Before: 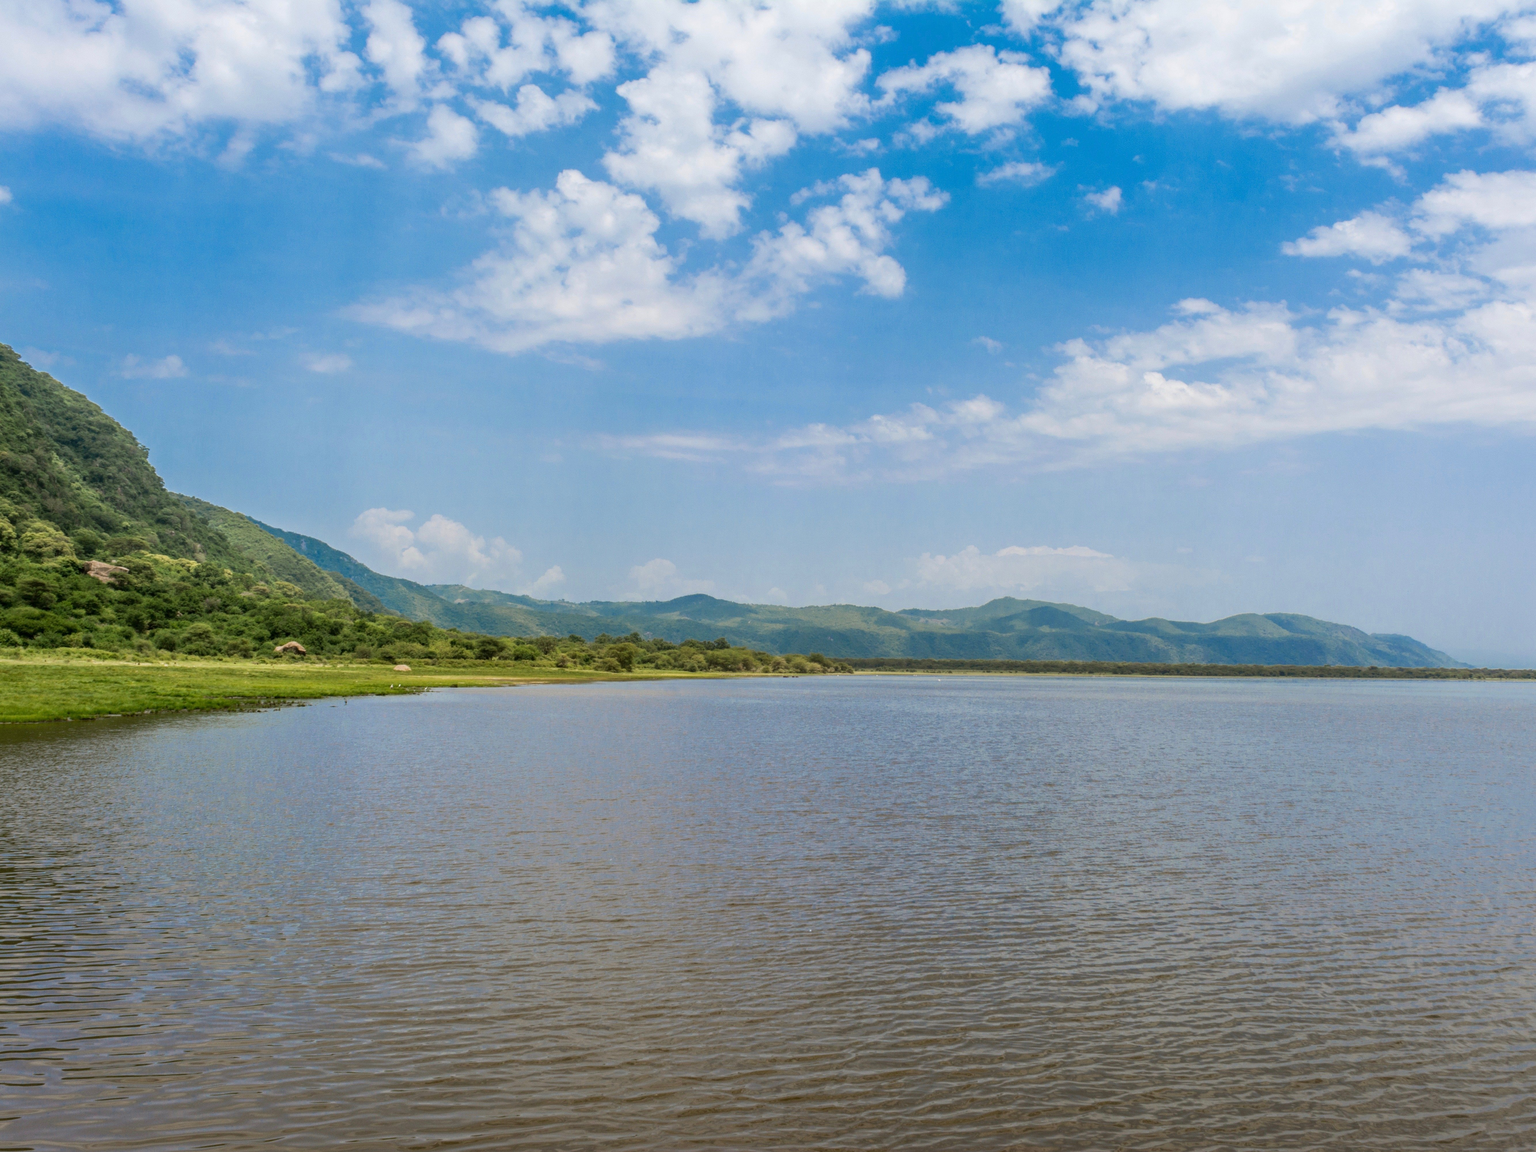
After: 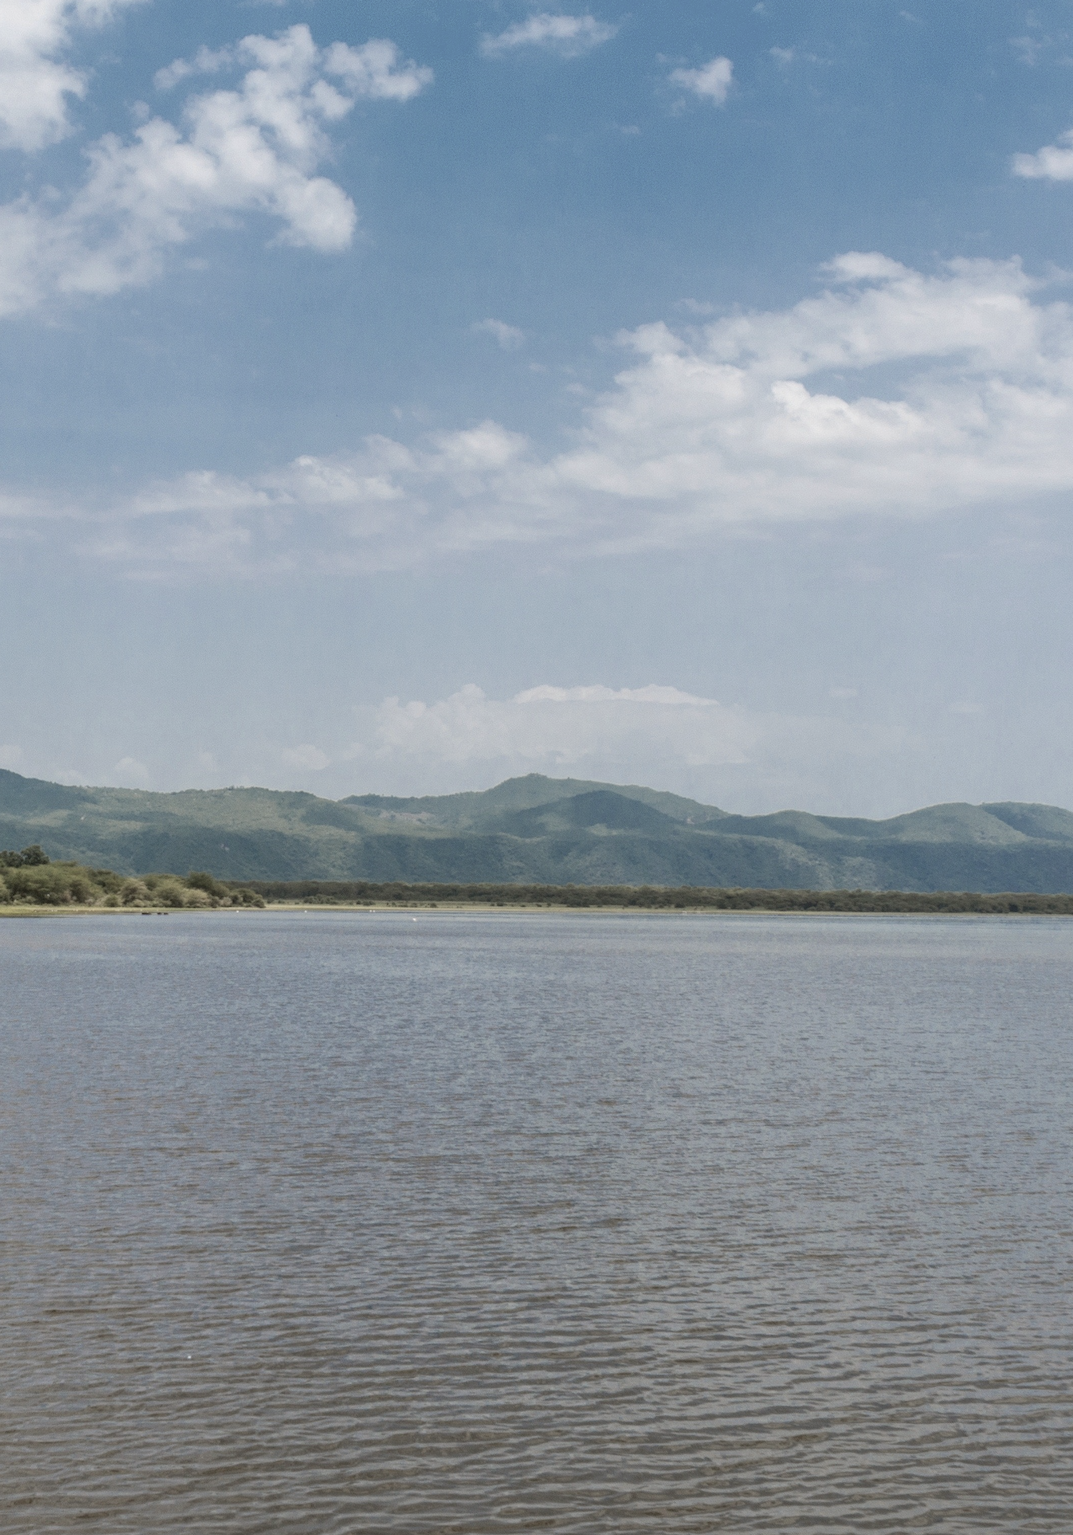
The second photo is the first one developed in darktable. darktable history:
crop: left 45.721%, top 13.393%, right 14.118%, bottom 10.01%
color correction: saturation 0.5
